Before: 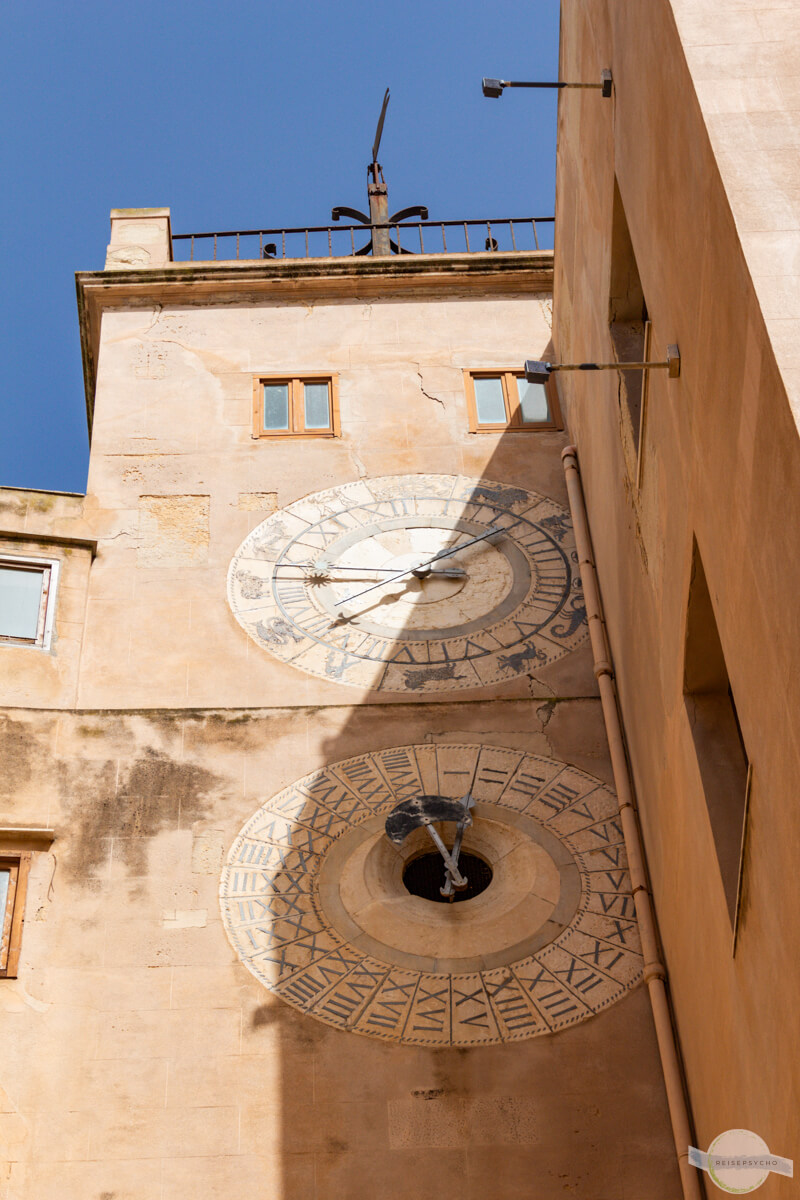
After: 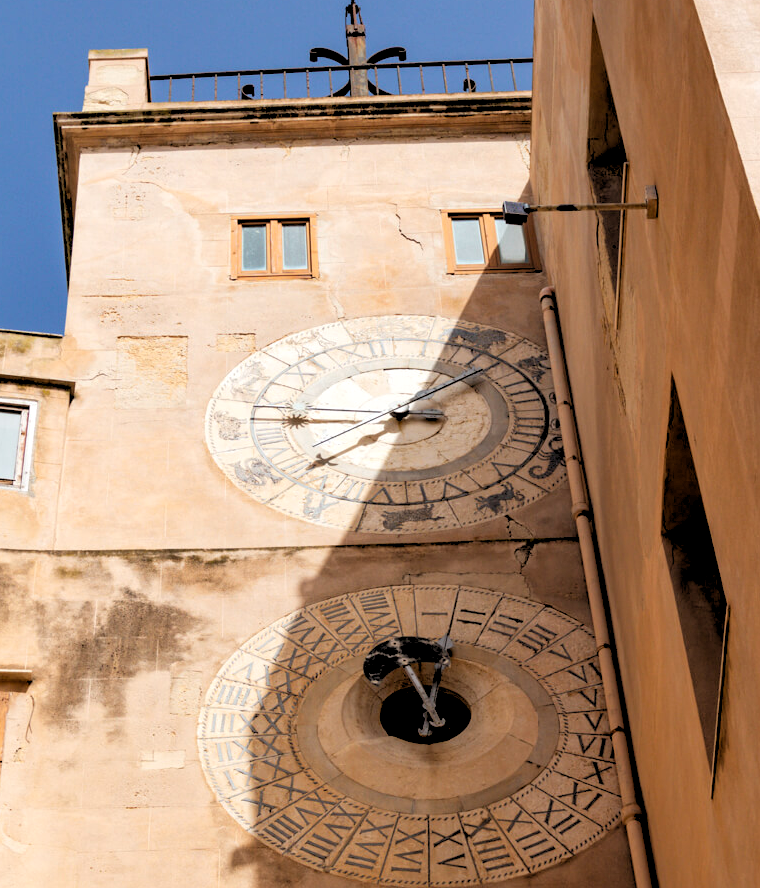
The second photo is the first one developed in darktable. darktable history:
rgb levels: levels [[0.029, 0.461, 0.922], [0, 0.5, 1], [0, 0.5, 1]]
crop and rotate: left 2.991%, top 13.302%, right 1.981%, bottom 12.636%
